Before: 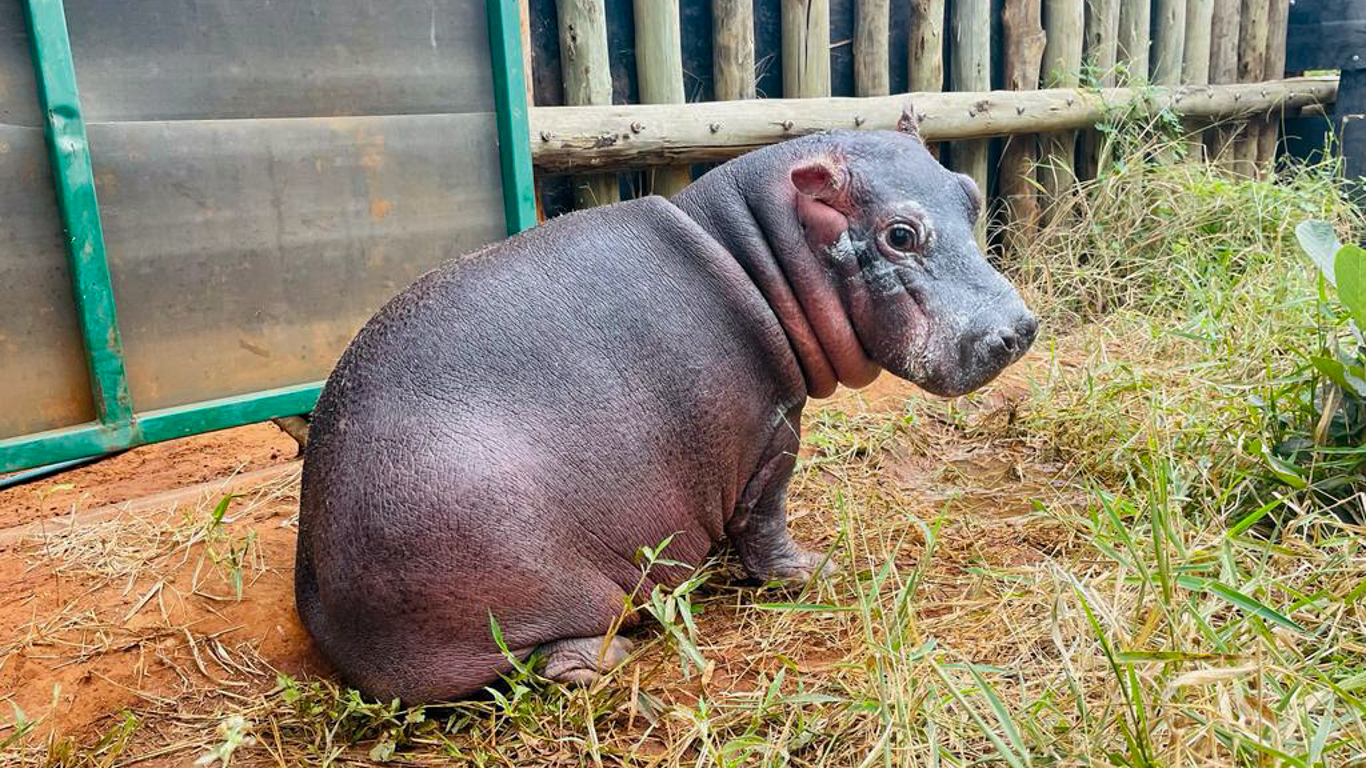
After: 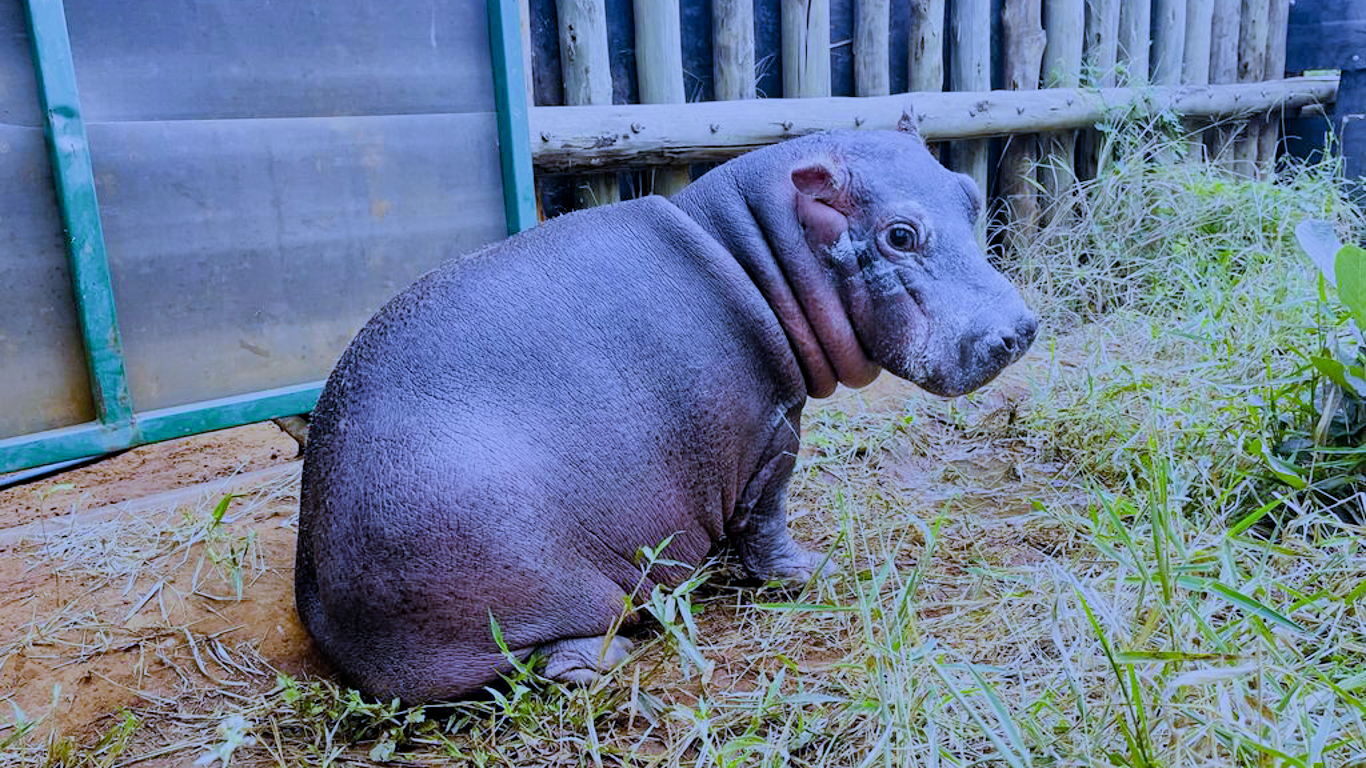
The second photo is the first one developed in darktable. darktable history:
filmic rgb: black relative exposure -6.68 EV, white relative exposure 4.56 EV, hardness 3.25
white balance: red 0.766, blue 1.537
